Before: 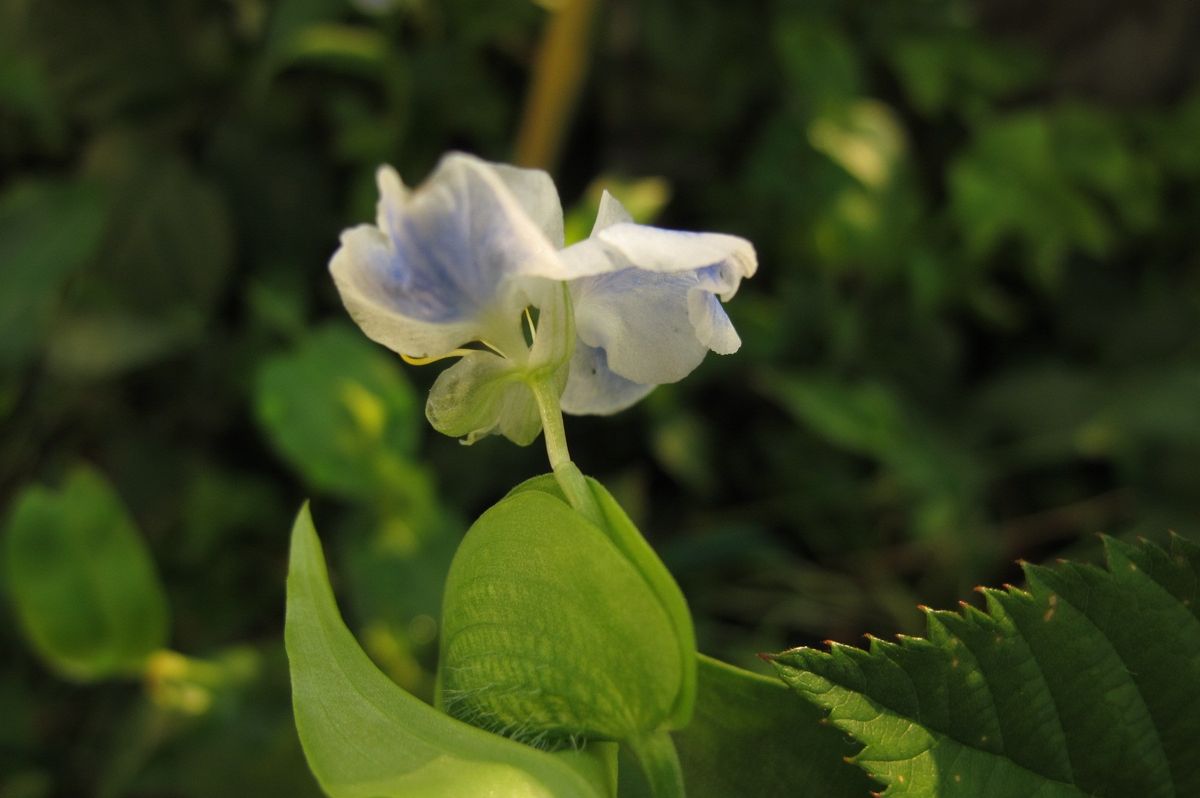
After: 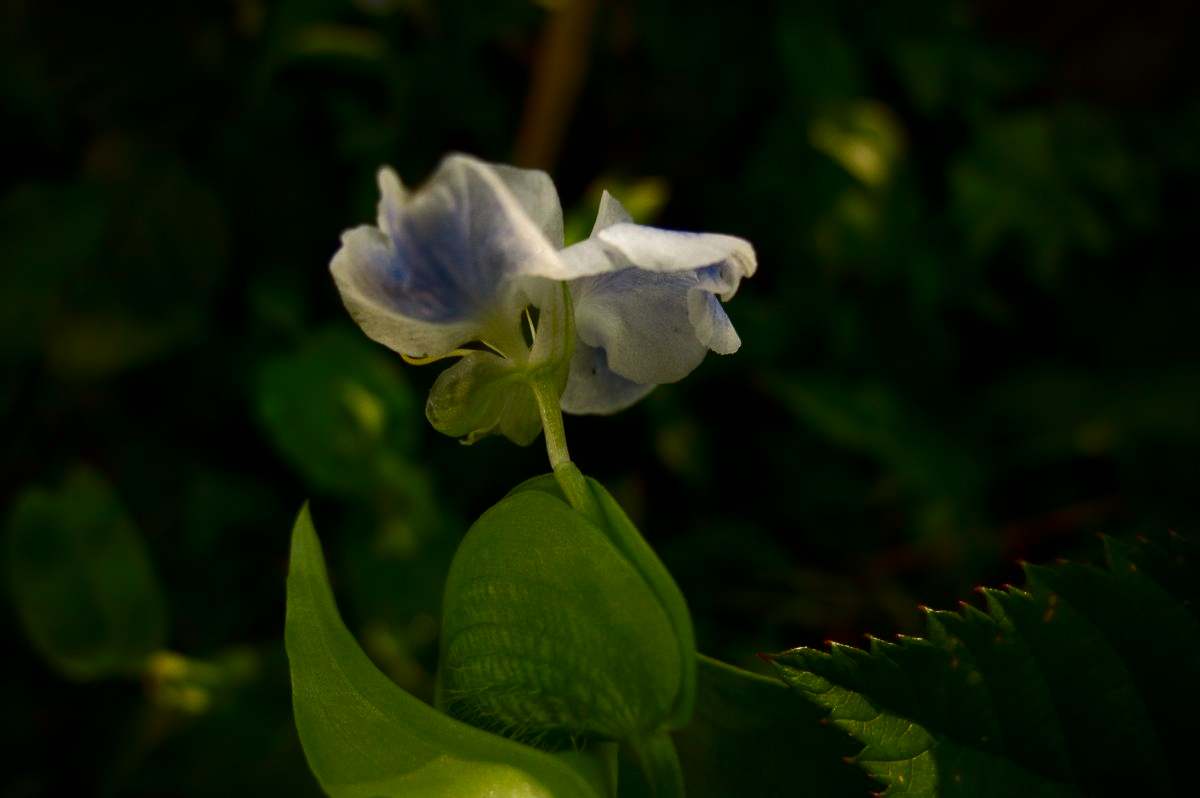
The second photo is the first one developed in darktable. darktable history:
vignetting: on, module defaults
contrast brightness saturation: brightness -0.515
